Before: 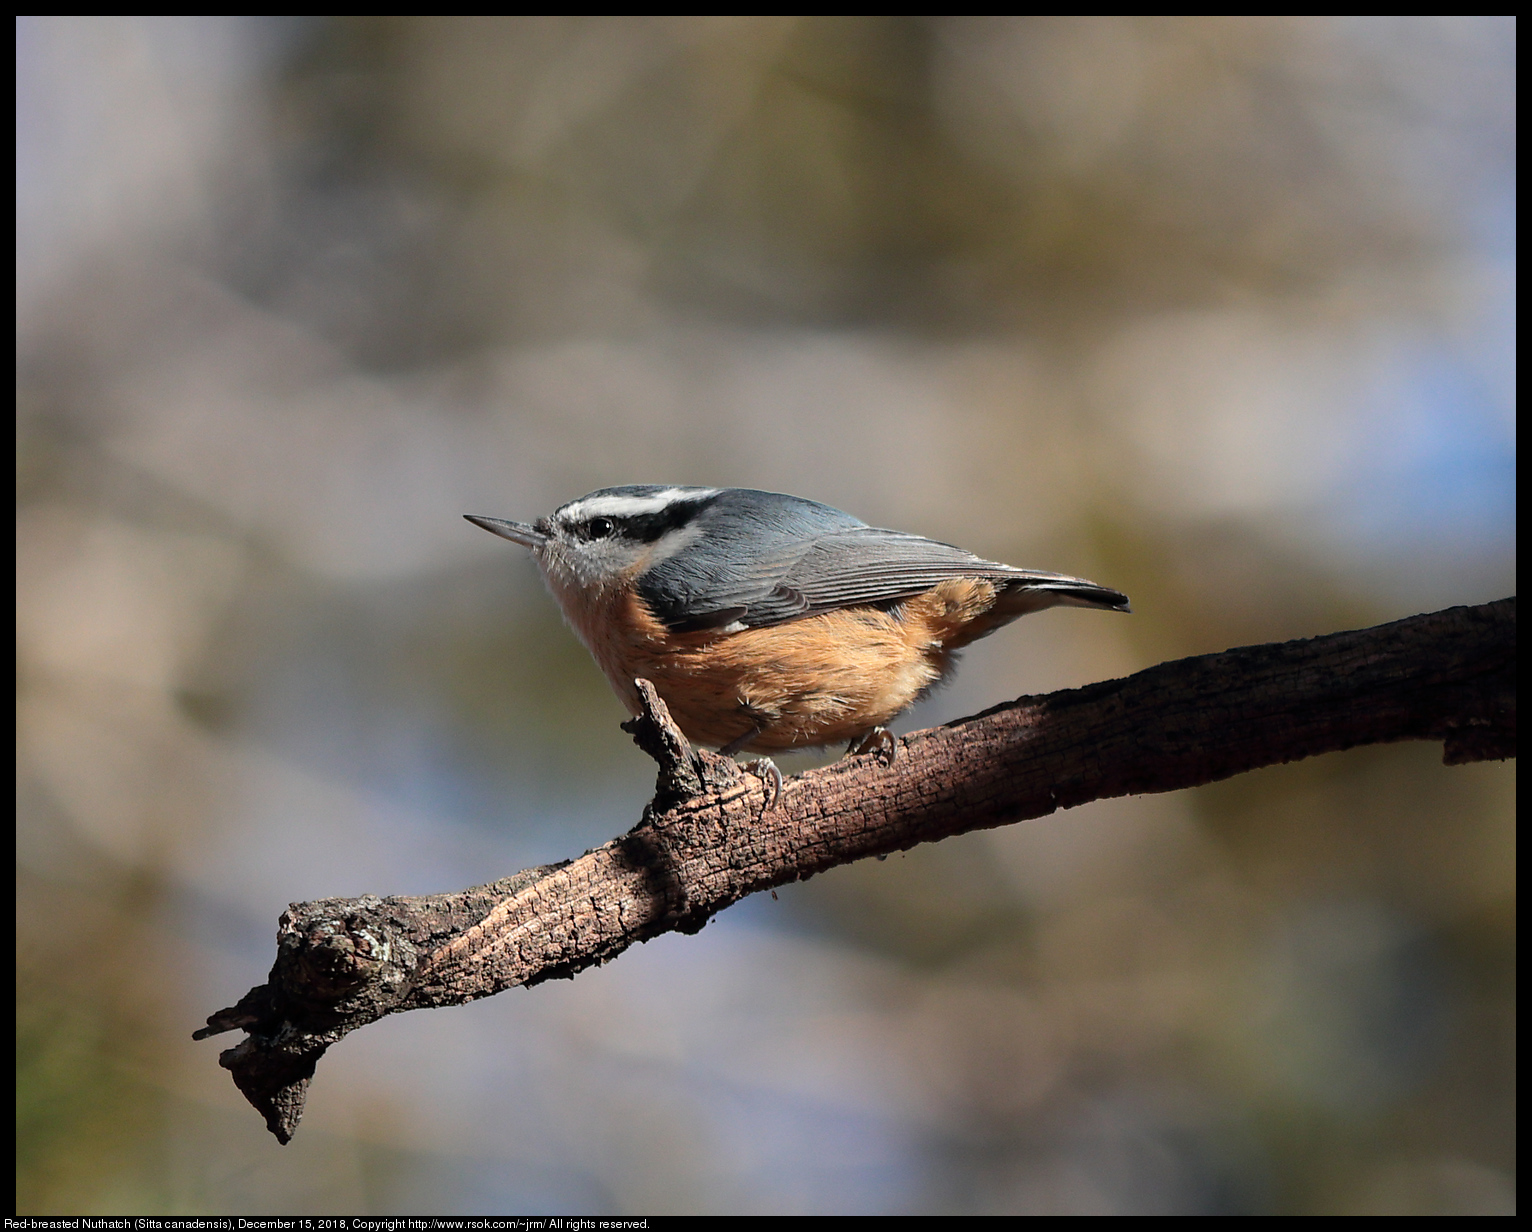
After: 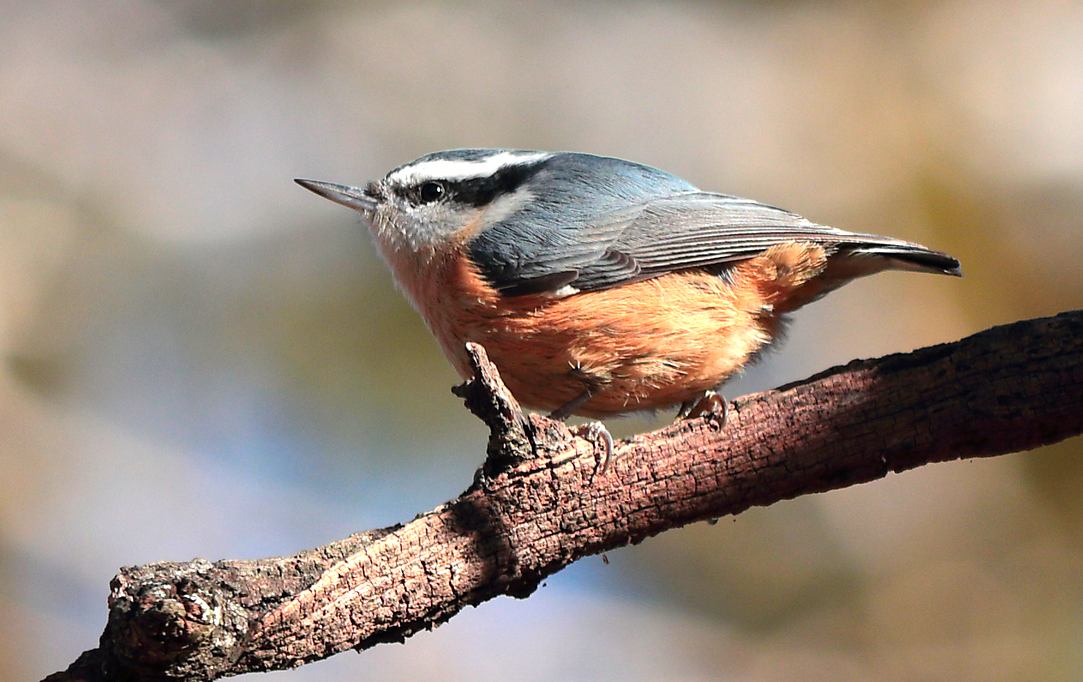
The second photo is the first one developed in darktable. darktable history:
crop: left 11.05%, top 27.308%, right 18.242%, bottom 17.287%
color zones: curves: ch1 [(0.24, 0.629) (0.75, 0.5)]; ch2 [(0.255, 0.454) (0.745, 0.491)]
exposure: black level correction 0, exposure 0.703 EV, compensate highlight preservation false
